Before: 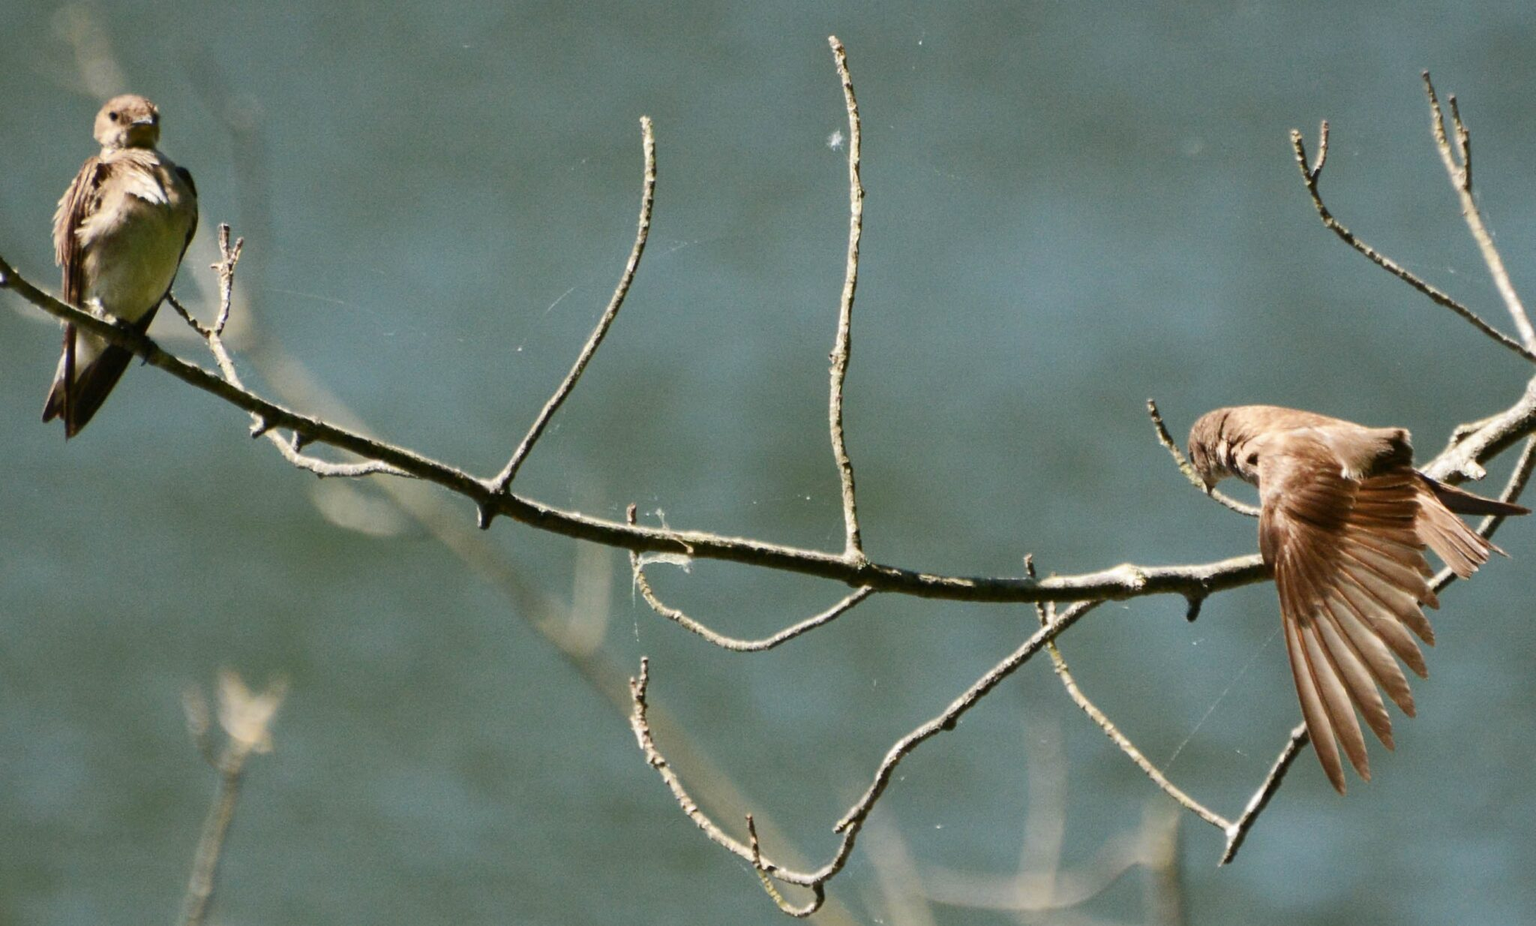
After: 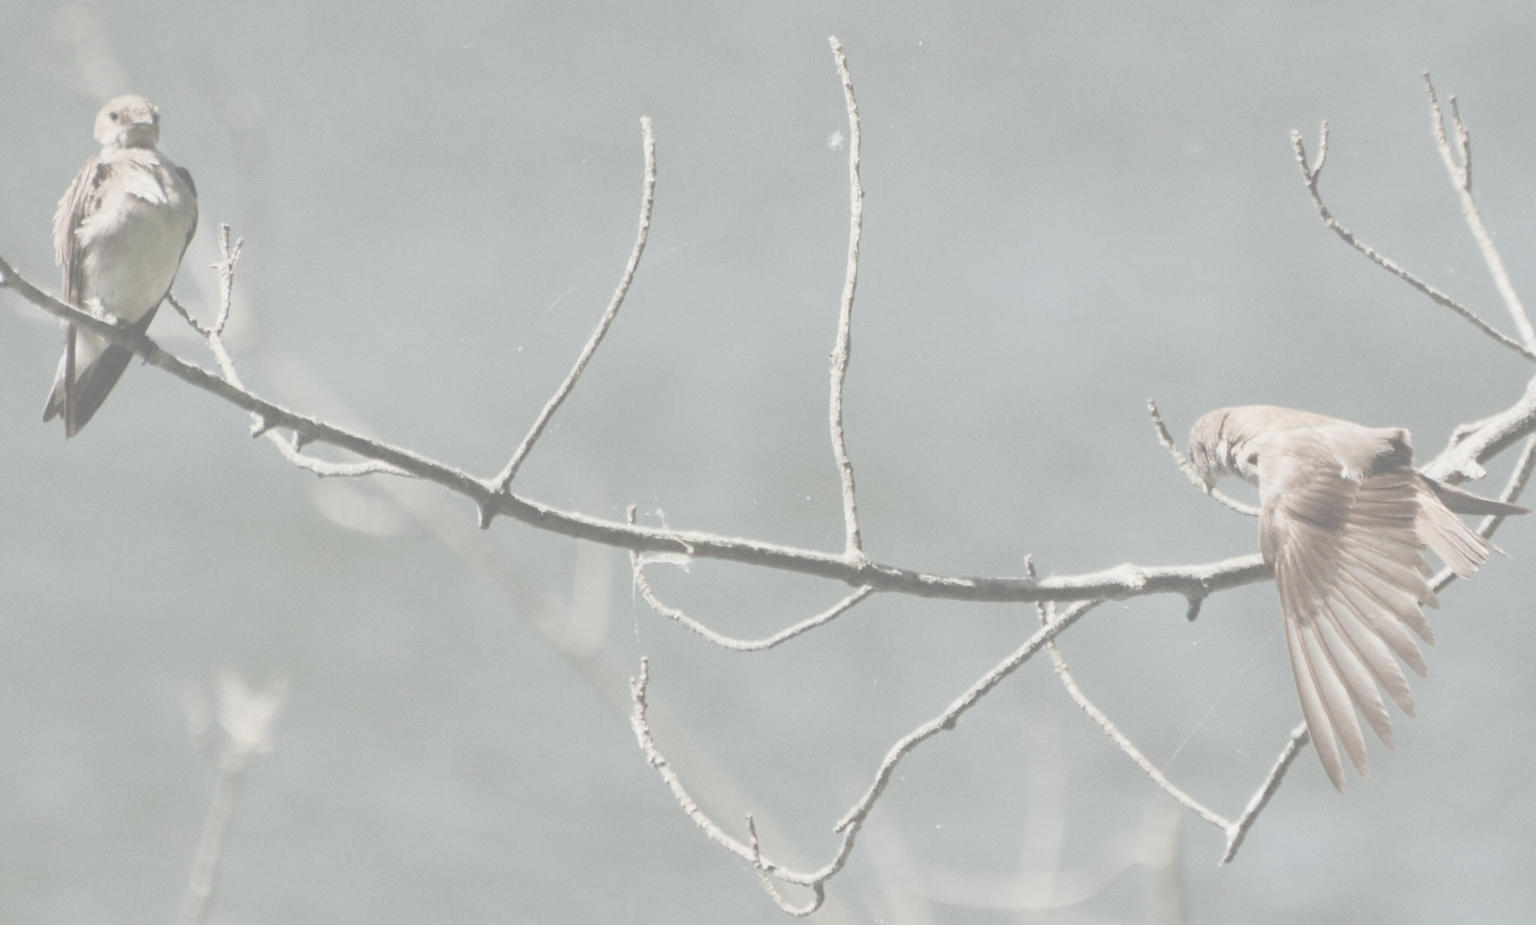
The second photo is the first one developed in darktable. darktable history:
shadows and highlights: shadows 12, white point adjustment 1.2, highlights -0.36, soften with gaussian
contrast brightness saturation: contrast -0.32, brightness 0.75, saturation -0.78
